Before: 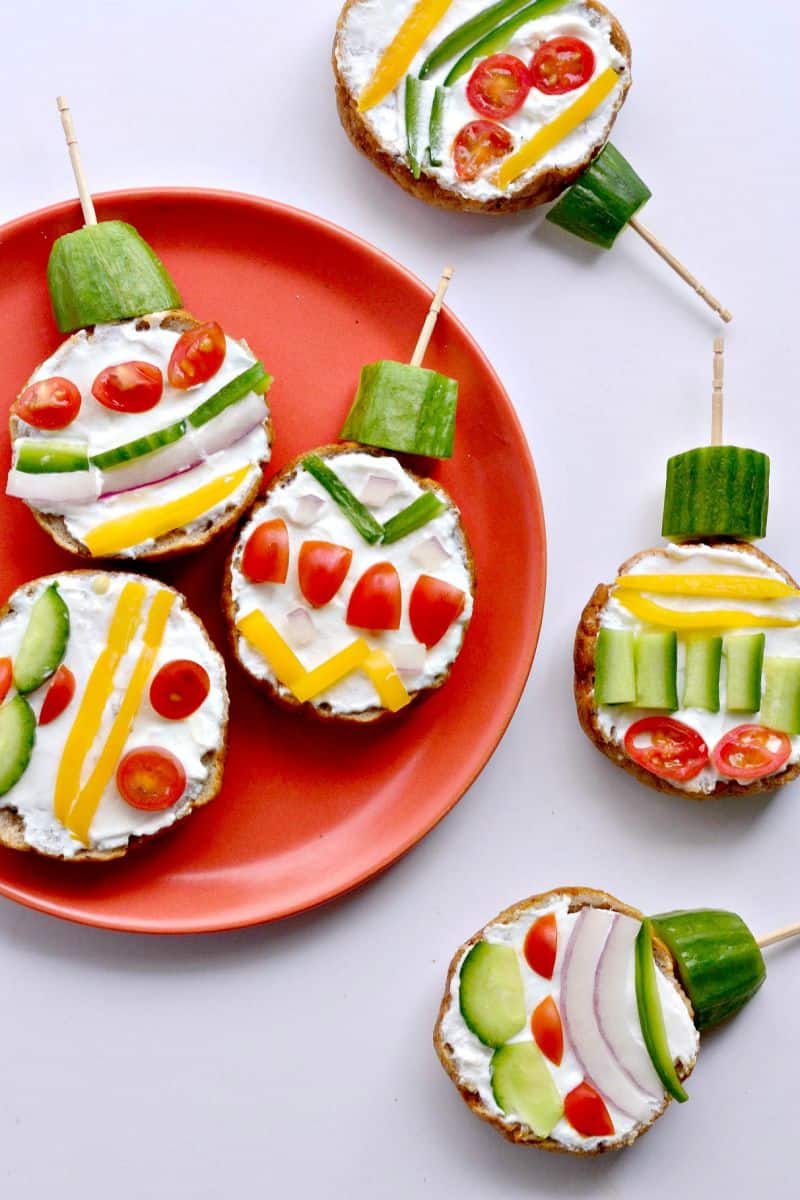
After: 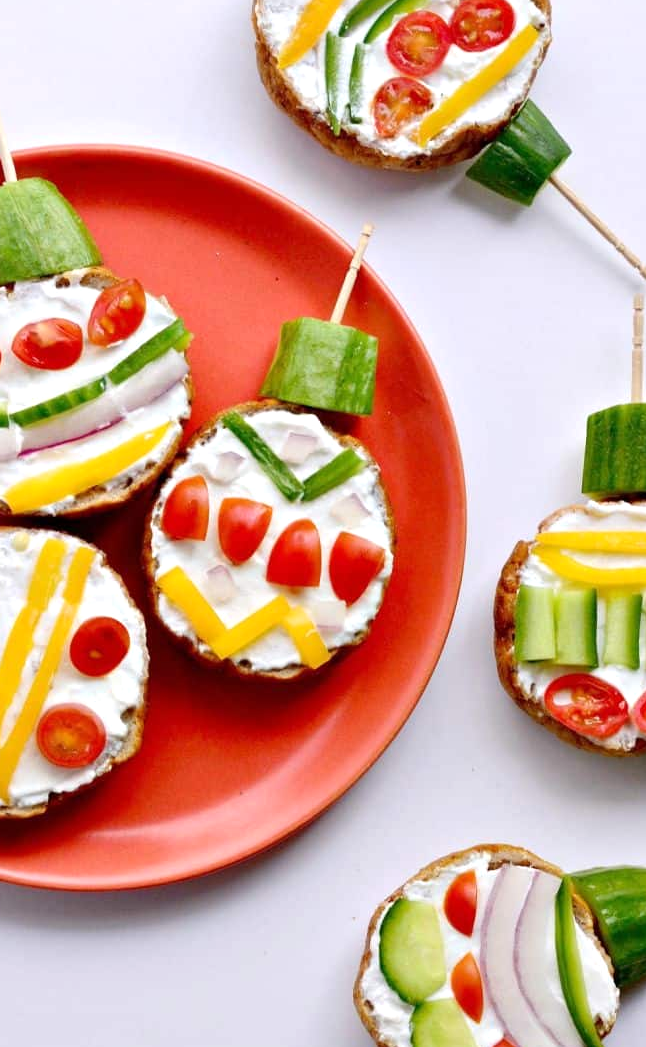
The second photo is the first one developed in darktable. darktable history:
exposure: exposure 0.128 EV, compensate highlight preservation false
crop: left 10%, top 3.591%, right 9.164%, bottom 9.149%
